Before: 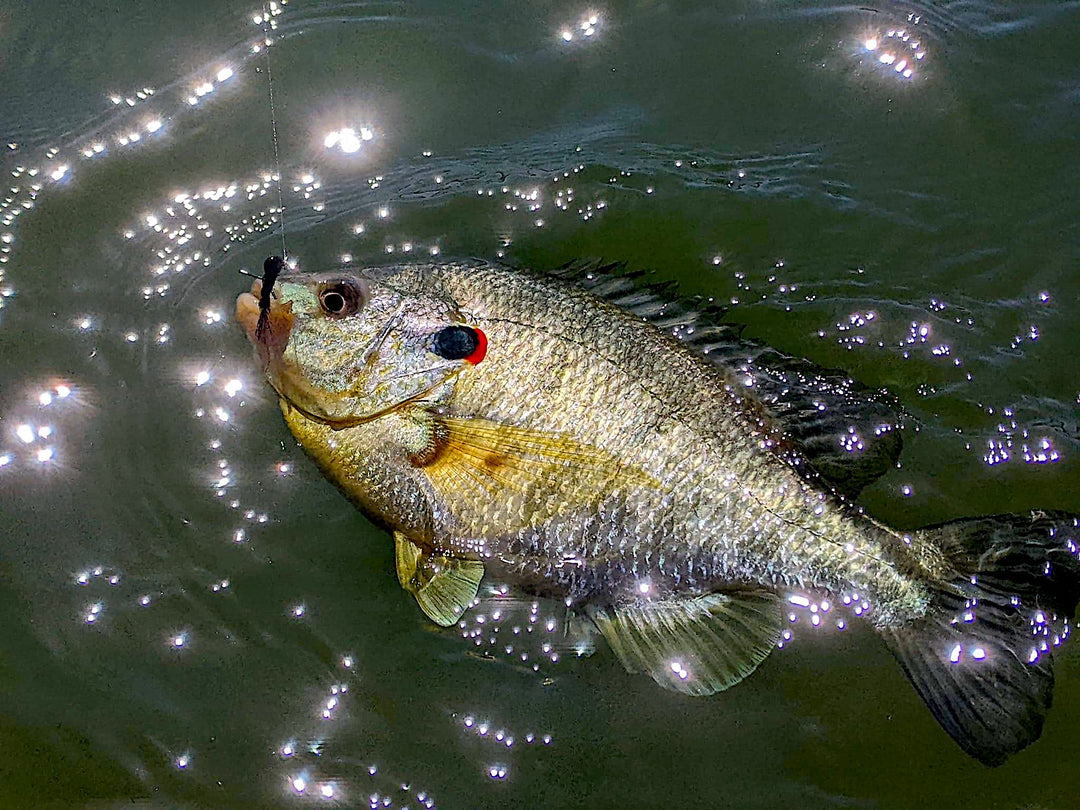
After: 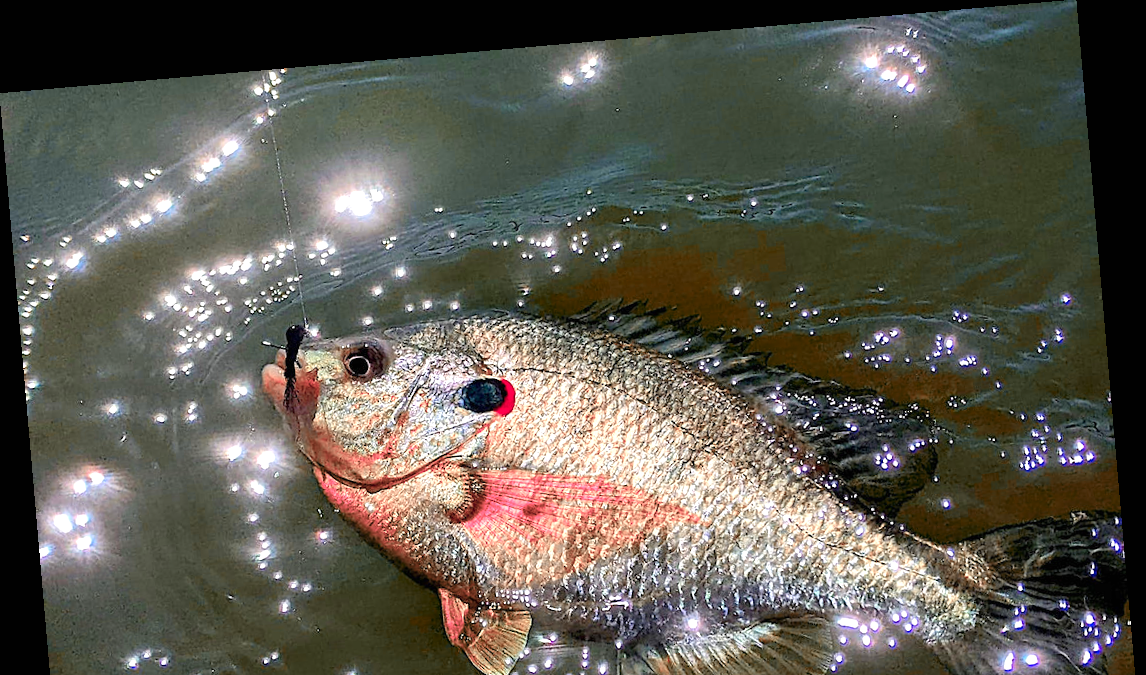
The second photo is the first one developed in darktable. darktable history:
white balance: emerald 1
exposure: black level correction 0, exposure 0.5 EV, compensate highlight preservation false
rgb levels: preserve colors max RGB
rotate and perspective: rotation -4.98°, automatic cropping off
crop: bottom 24.988%
color zones: curves: ch2 [(0, 0.488) (0.143, 0.417) (0.286, 0.212) (0.429, 0.179) (0.571, 0.154) (0.714, 0.415) (0.857, 0.495) (1, 0.488)]
tone equalizer: on, module defaults
